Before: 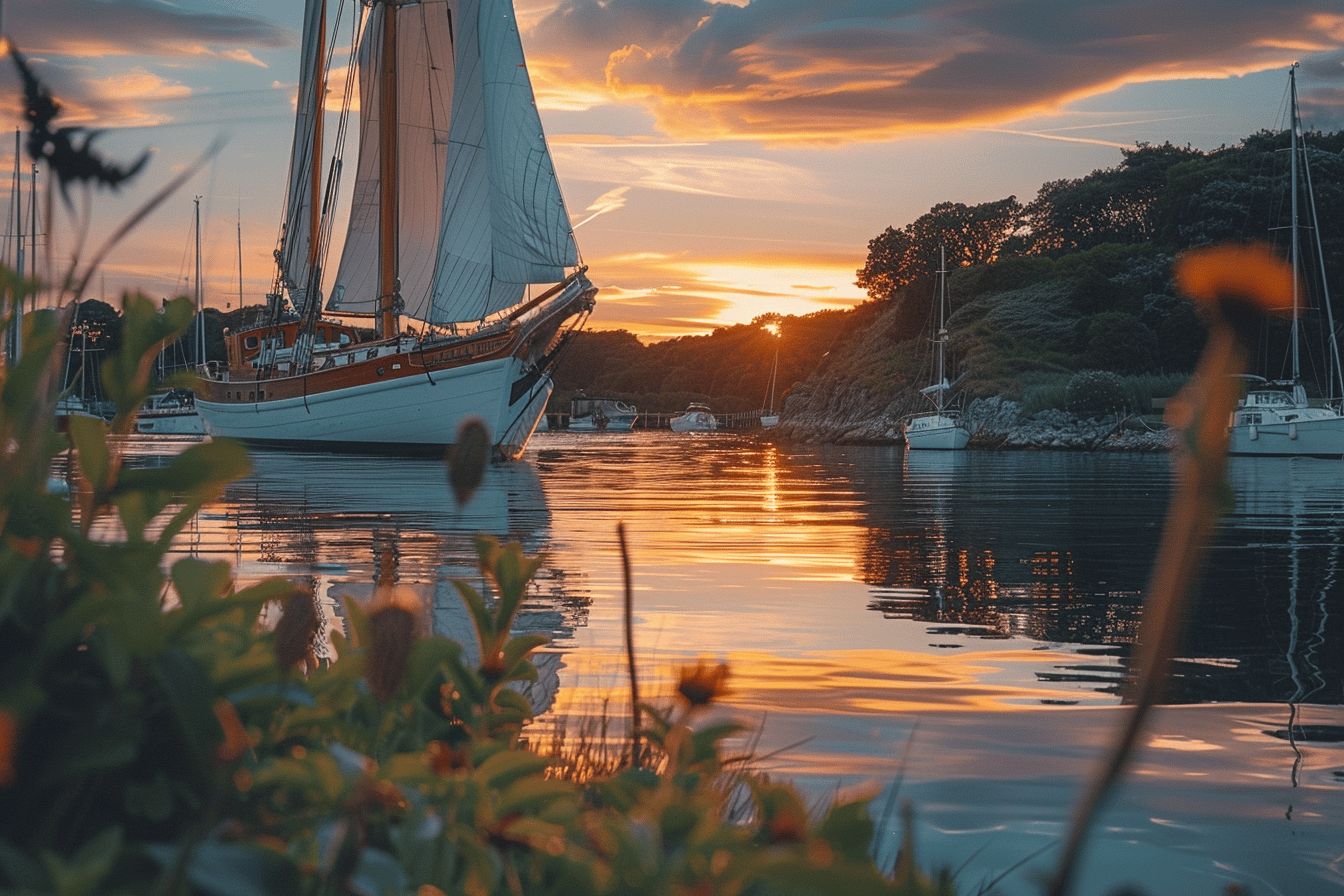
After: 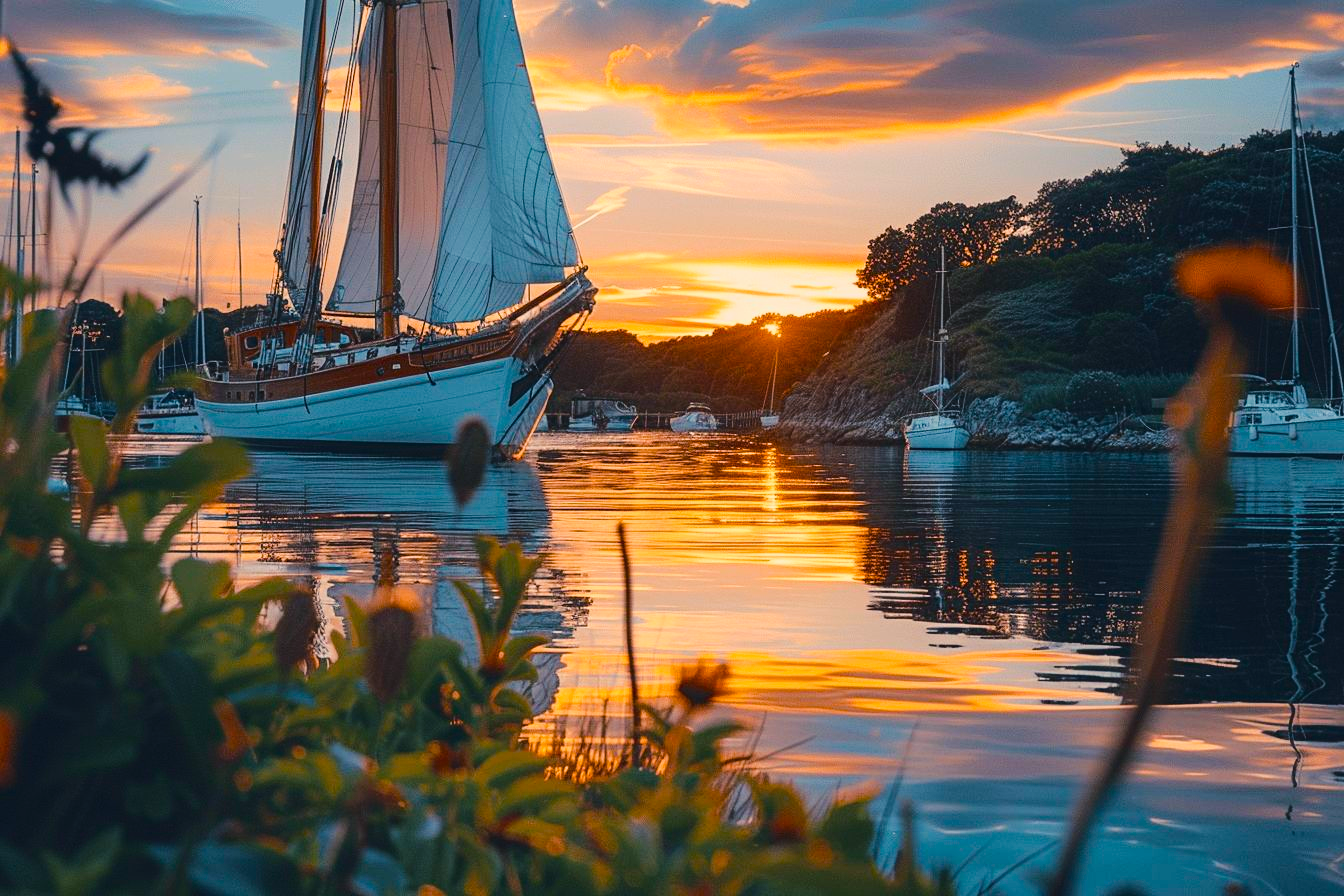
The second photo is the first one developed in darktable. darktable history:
exposure: exposure -0.49 EV, compensate exposure bias true, compensate highlight preservation false
base curve: curves: ch0 [(0, 0) (0.028, 0.03) (0.121, 0.232) (0.46, 0.748) (0.859, 0.968) (1, 1)]
color balance rgb: shadows lift › chroma 4.129%, shadows lift › hue 254.4°, perceptual saturation grading › global saturation 34.643%, perceptual saturation grading › highlights -29.969%, perceptual saturation grading › shadows 35.049%, global vibrance 20%
